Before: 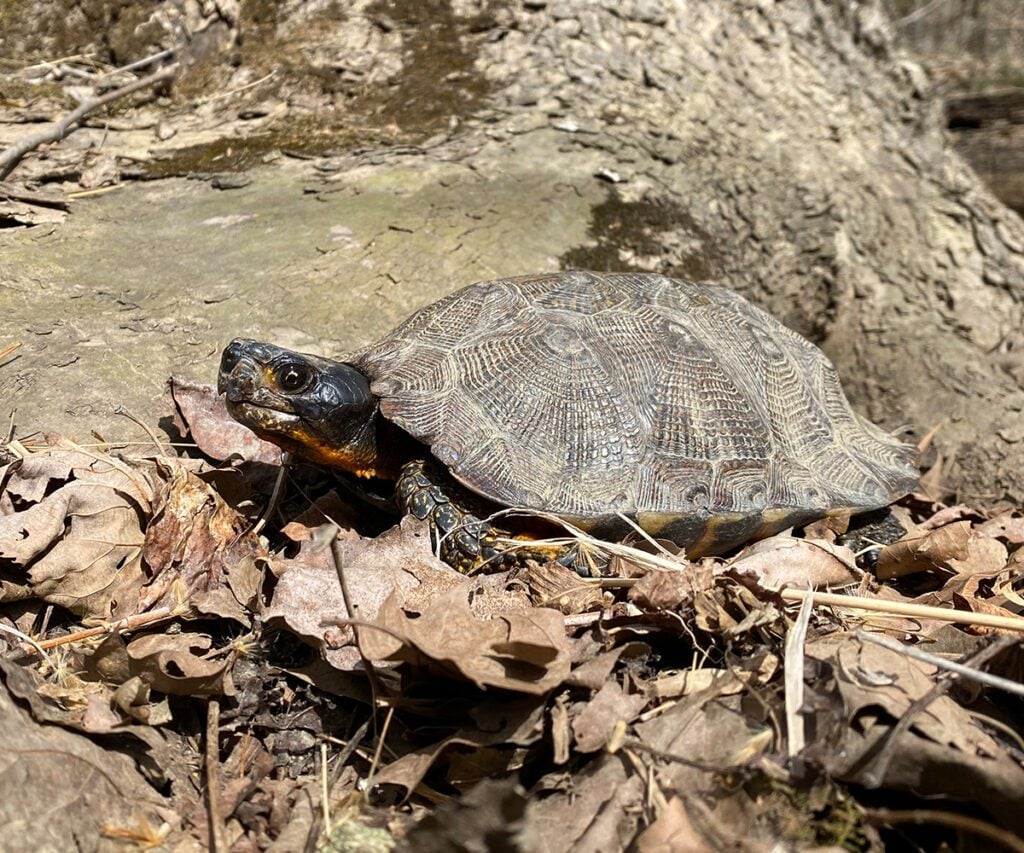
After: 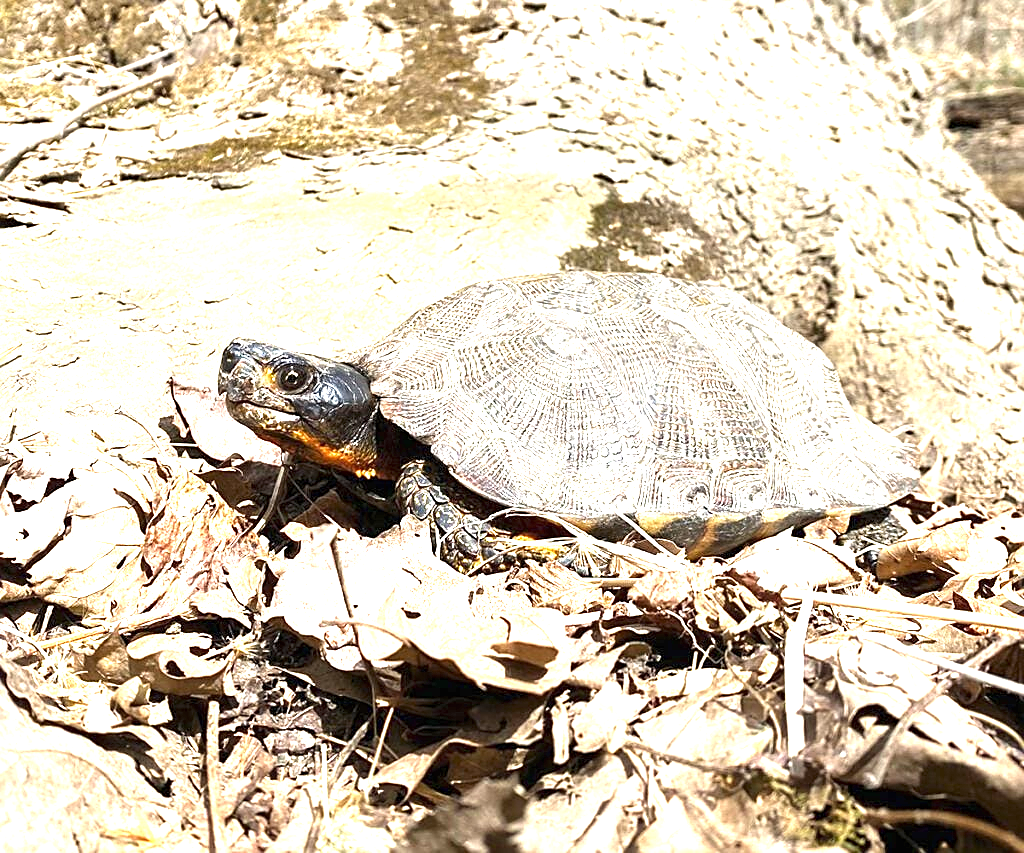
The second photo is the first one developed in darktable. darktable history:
exposure: black level correction 0, exposure 1.975 EV, compensate exposure bias true, compensate highlight preservation false
sharpen: on, module defaults
